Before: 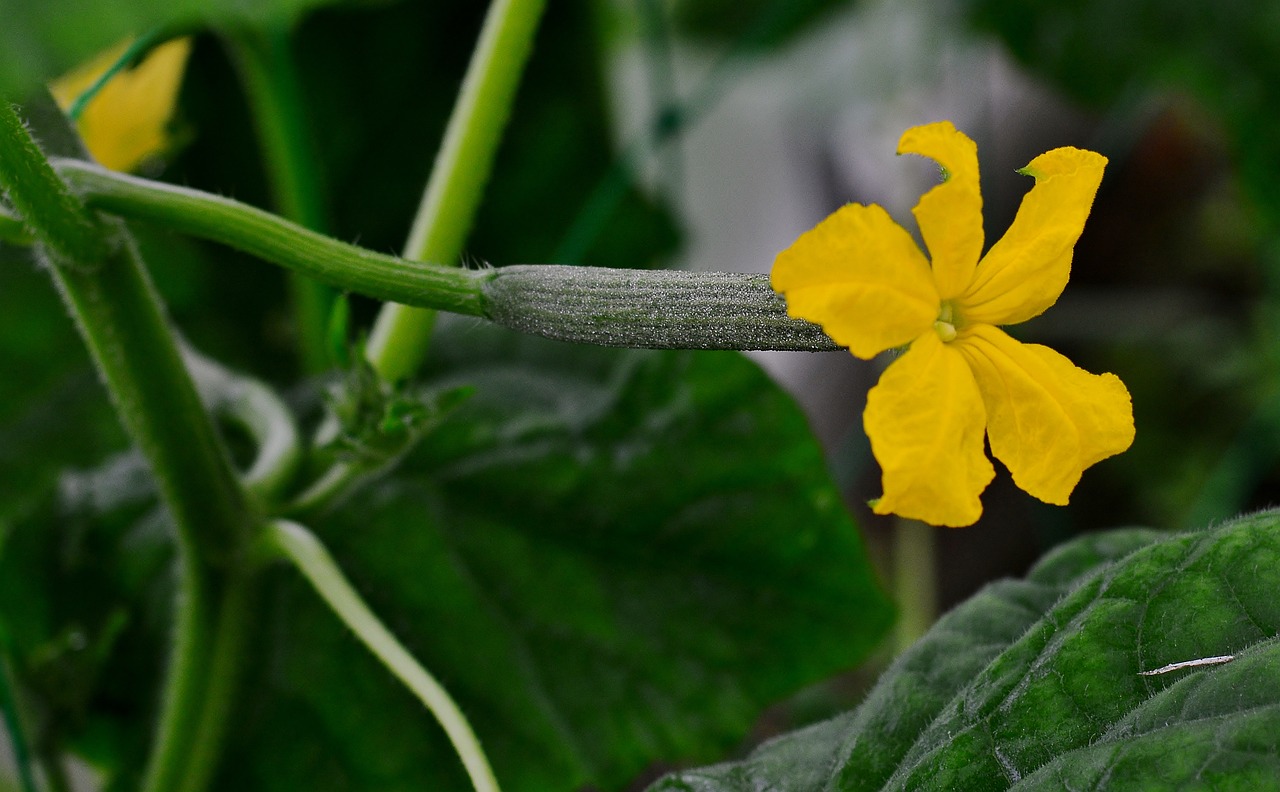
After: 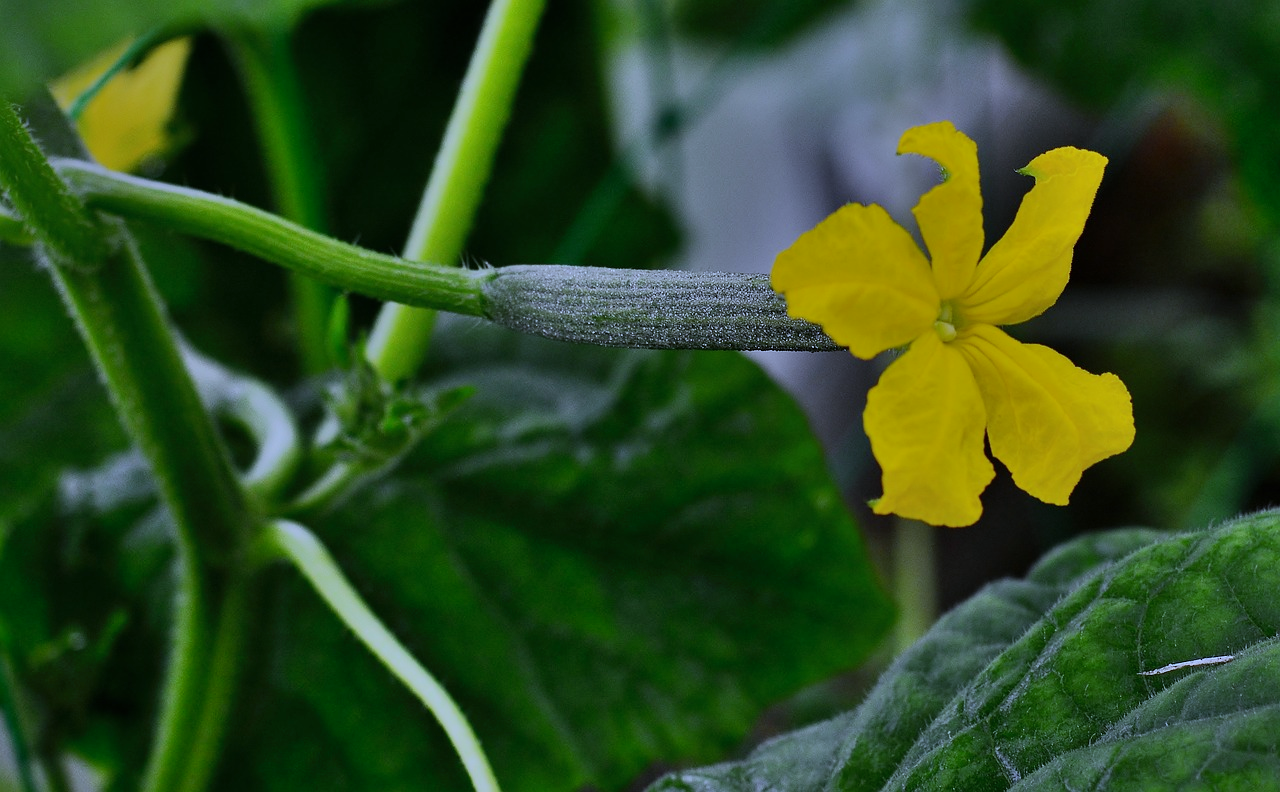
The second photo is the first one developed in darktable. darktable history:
white balance: red 0.871, blue 1.249
color correction: highlights b* 3
shadows and highlights: low approximation 0.01, soften with gaussian
exposure: exposure -0.462 EV, compensate highlight preservation false
